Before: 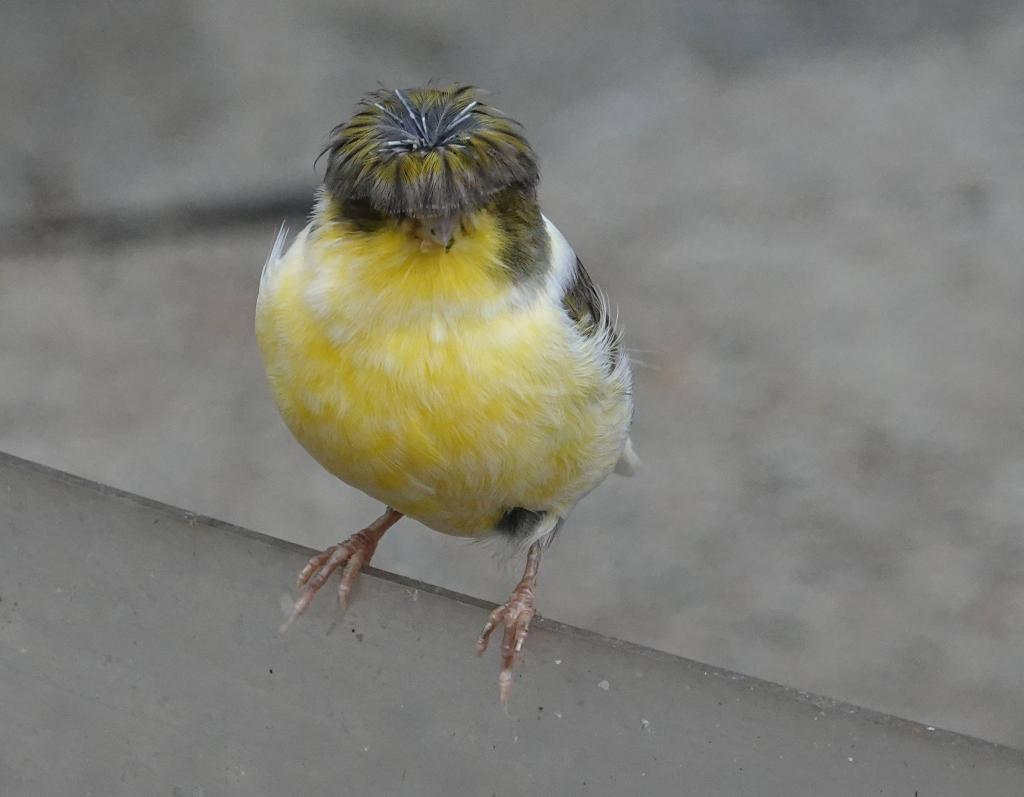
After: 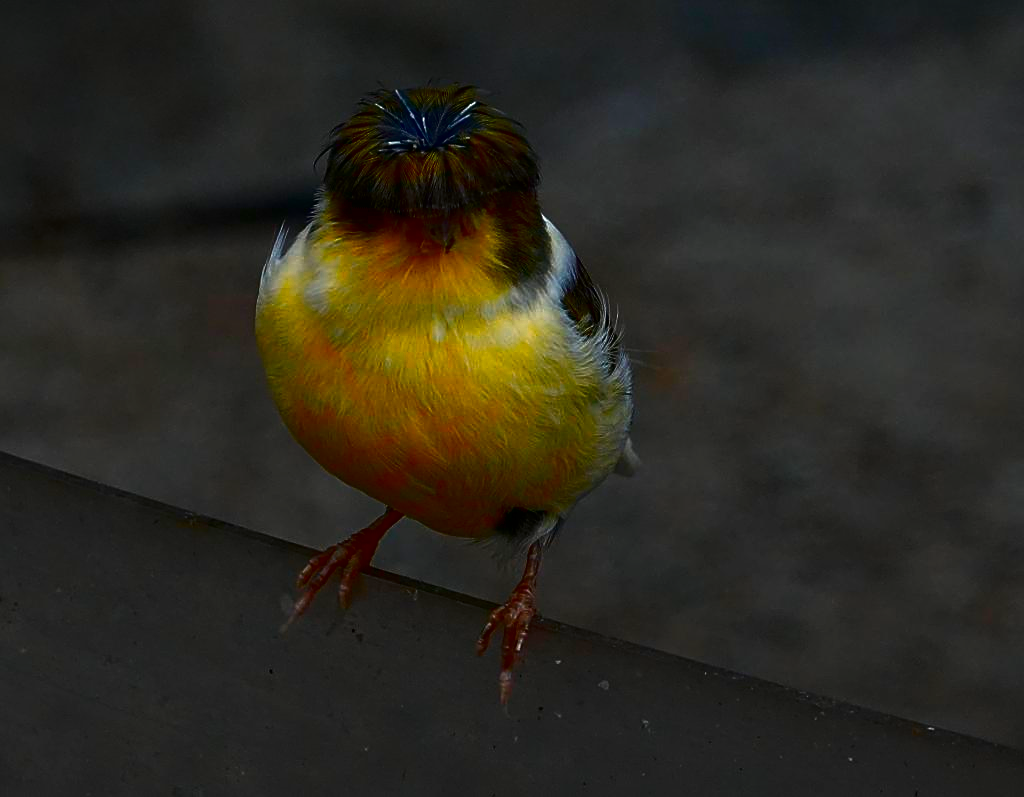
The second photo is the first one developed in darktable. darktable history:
sharpen: on, module defaults
color zones: curves: ch0 [(0.018, 0.548) (0.197, 0.654) (0.425, 0.447) (0.605, 0.658) (0.732, 0.579)]; ch1 [(0.105, 0.531) (0.224, 0.531) (0.386, 0.39) (0.618, 0.456) (0.732, 0.456) (0.956, 0.421)]; ch2 [(0.039, 0.583) (0.215, 0.465) (0.399, 0.544) (0.465, 0.548) (0.614, 0.447) (0.724, 0.43) (0.882, 0.623) (0.956, 0.632)]
contrast brightness saturation: brightness -0.989, saturation 0.991
